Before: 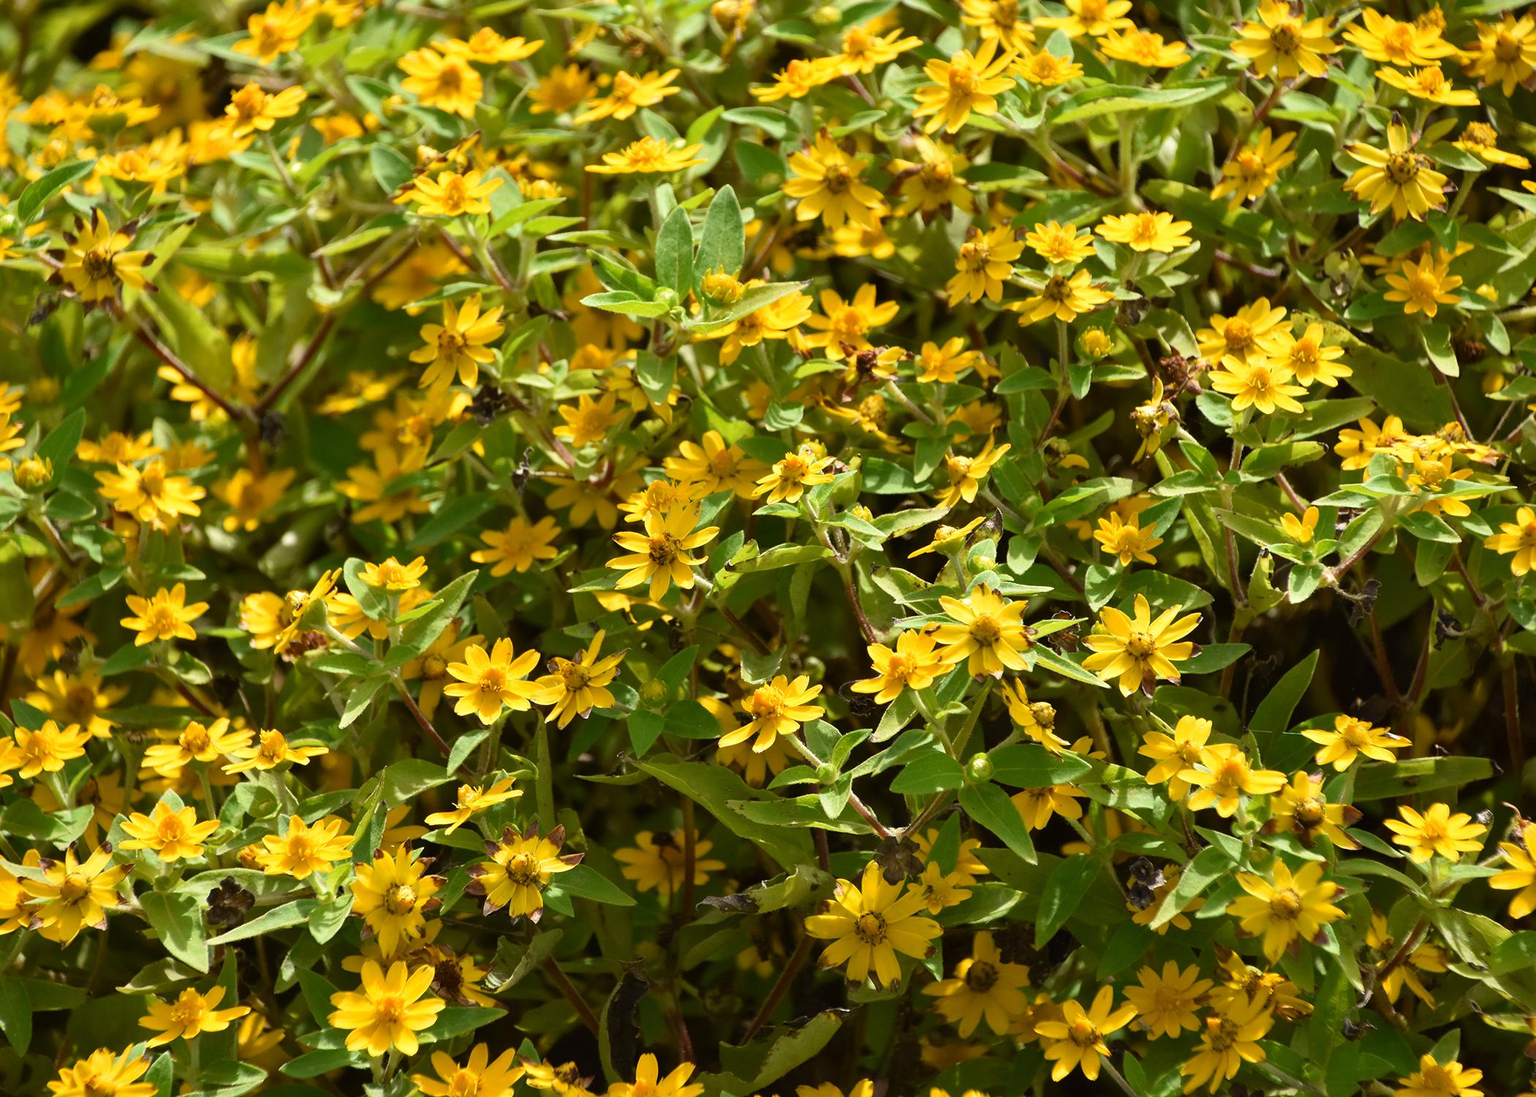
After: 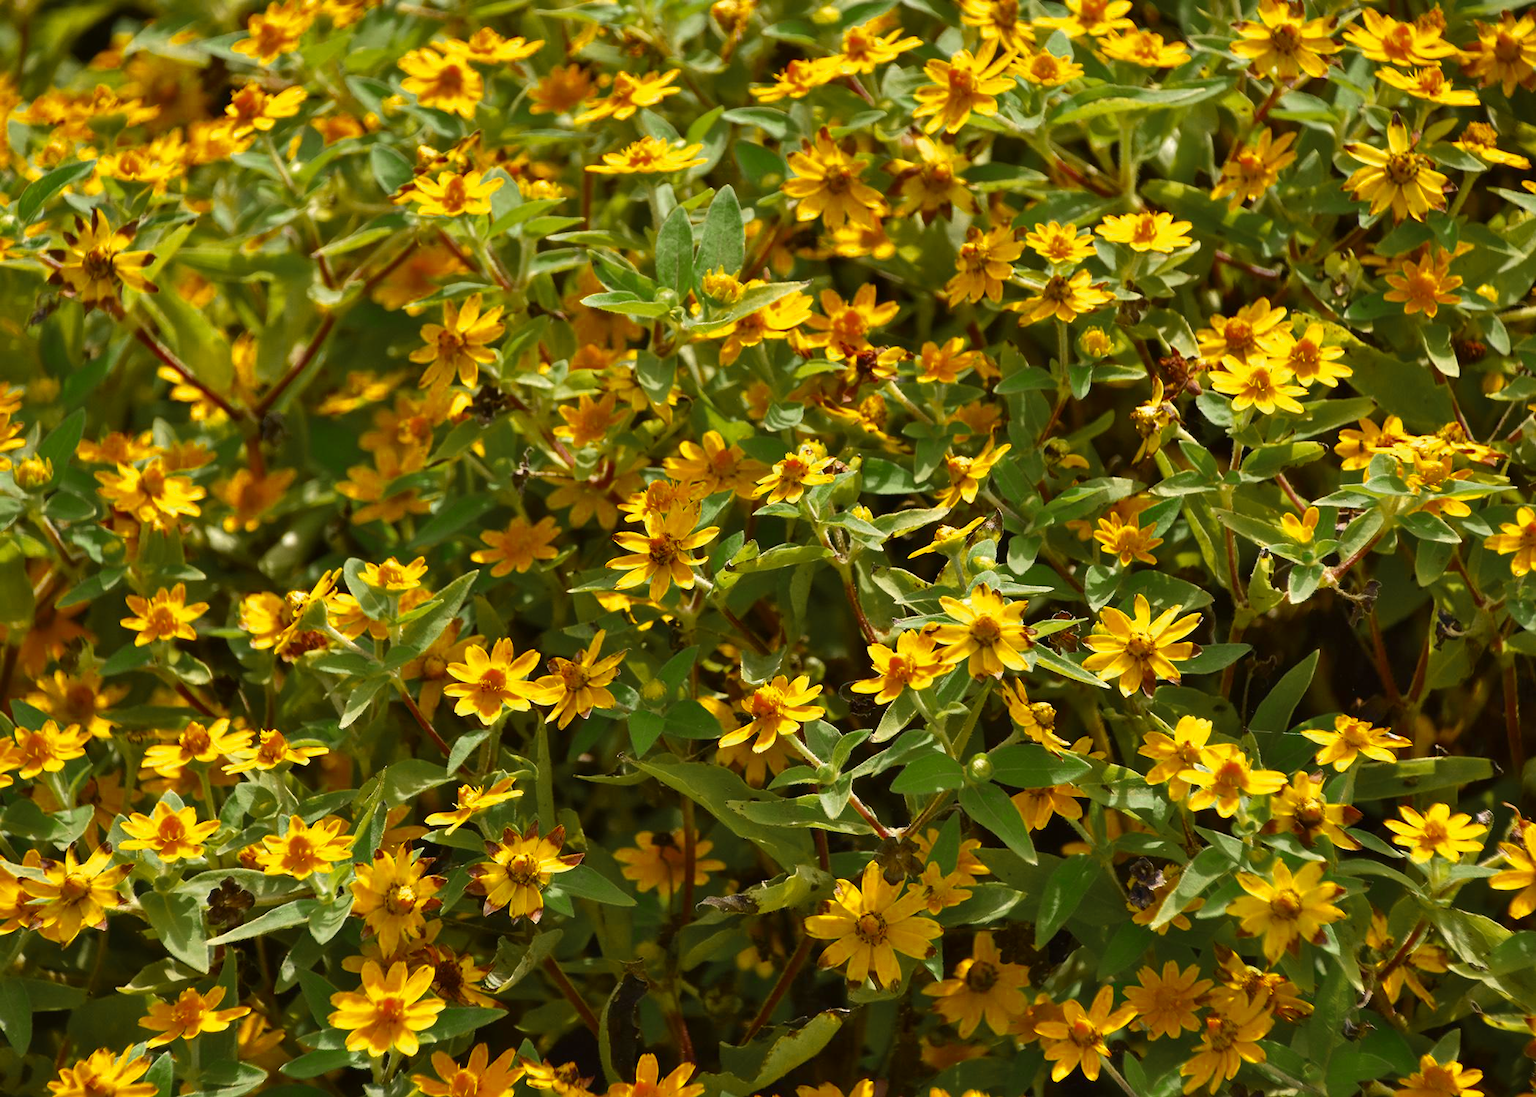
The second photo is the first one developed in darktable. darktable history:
shadows and highlights: low approximation 0.01, soften with gaussian
color zones: curves: ch0 [(0.11, 0.396) (0.195, 0.36) (0.25, 0.5) (0.303, 0.412) (0.357, 0.544) (0.75, 0.5) (0.967, 0.328)]; ch1 [(0, 0.468) (0.112, 0.512) (0.202, 0.6) (0.25, 0.5) (0.307, 0.352) (0.357, 0.544) (0.75, 0.5) (0.963, 0.524)]
color correction: highlights a* 3.22, highlights b* 1.93, saturation 1.19
